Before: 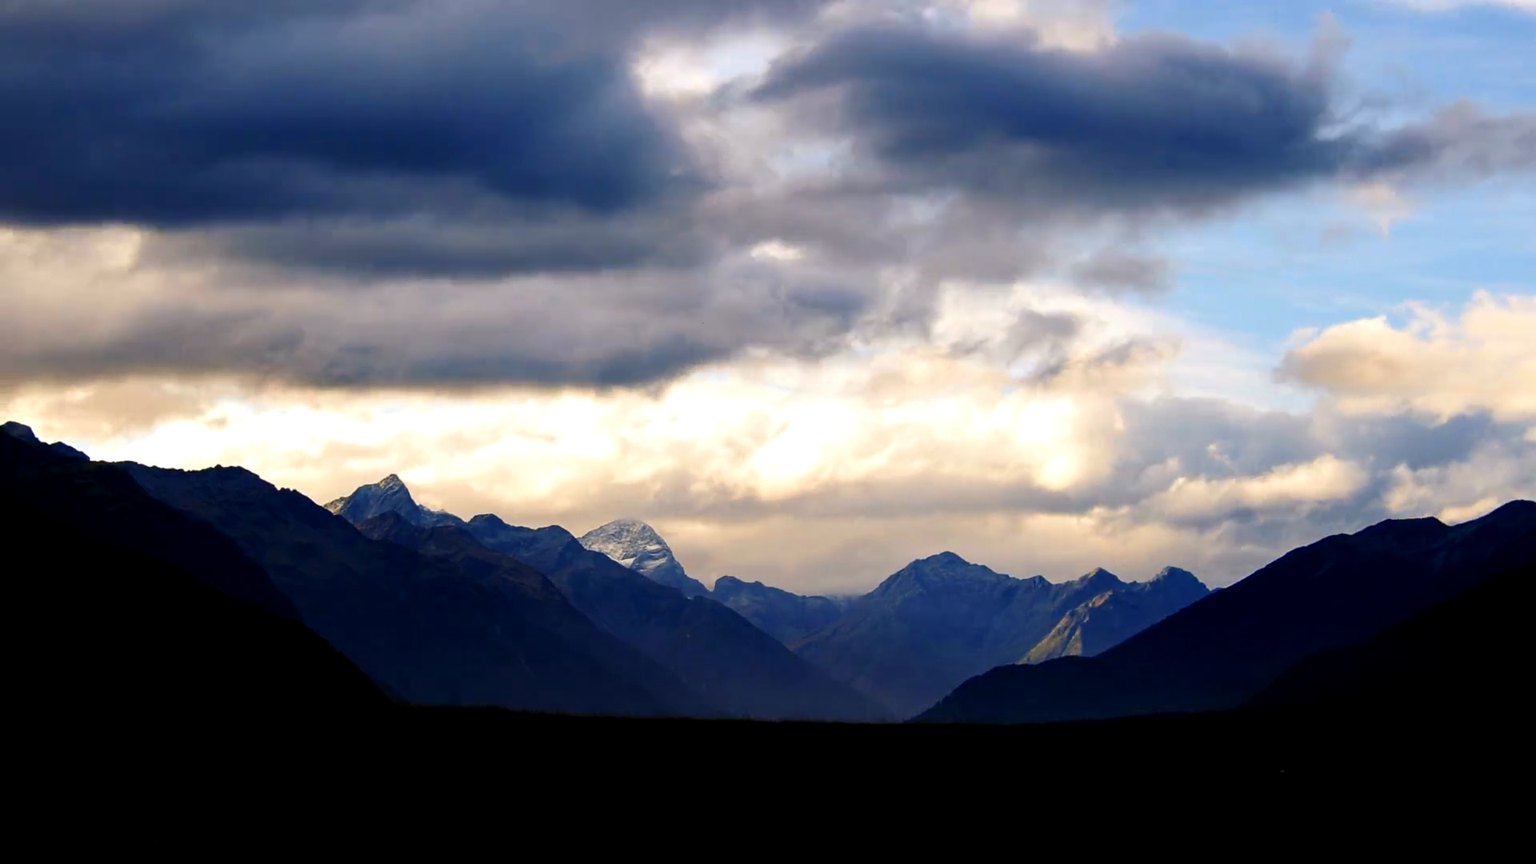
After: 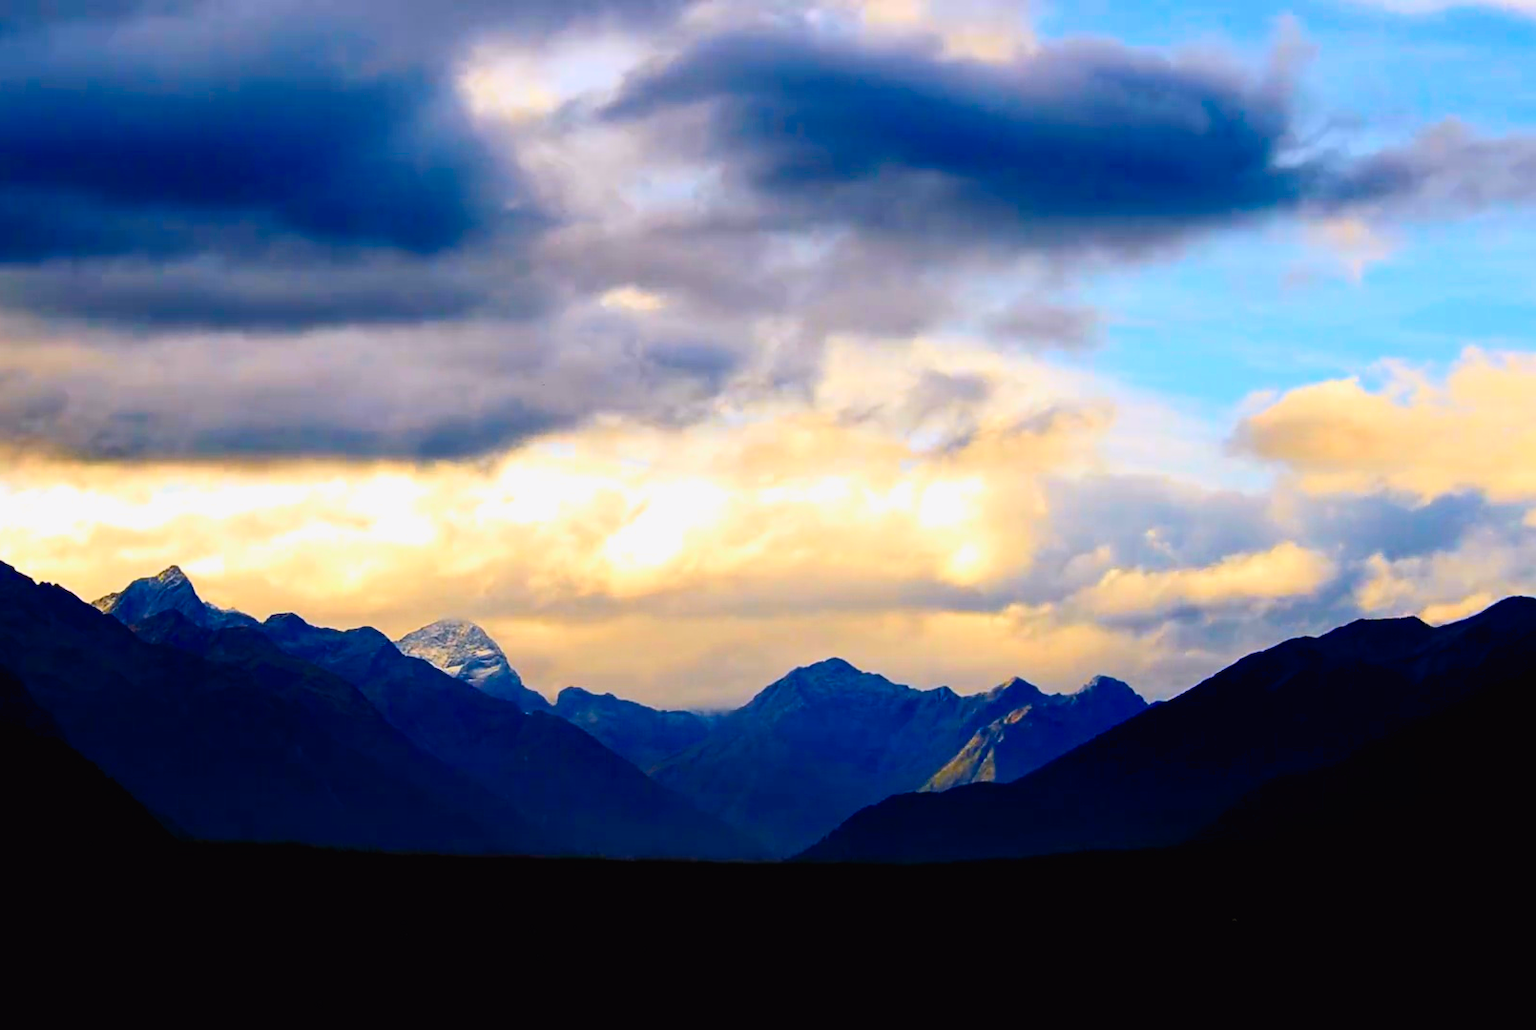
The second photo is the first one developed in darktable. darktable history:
crop: left 16.145%
color balance rgb: linear chroma grading › global chroma 15%, perceptual saturation grading › global saturation 30%
tone curve: curves: ch0 [(0, 0.011) (0.139, 0.106) (0.295, 0.271) (0.499, 0.523) (0.739, 0.782) (0.857, 0.879) (1, 0.967)]; ch1 [(0, 0) (0.272, 0.249) (0.39, 0.379) (0.469, 0.456) (0.495, 0.497) (0.524, 0.53) (0.588, 0.62) (0.725, 0.779) (1, 1)]; ch2 [(0, 0) (0.125, 0.089) (0.35, 0.317) (0.437, 0.42) (0.502, 0.499) (0.533, 0.553) (0.599, 0.638) (1, 1)], color space Lab, independent channels, preserve colors none
